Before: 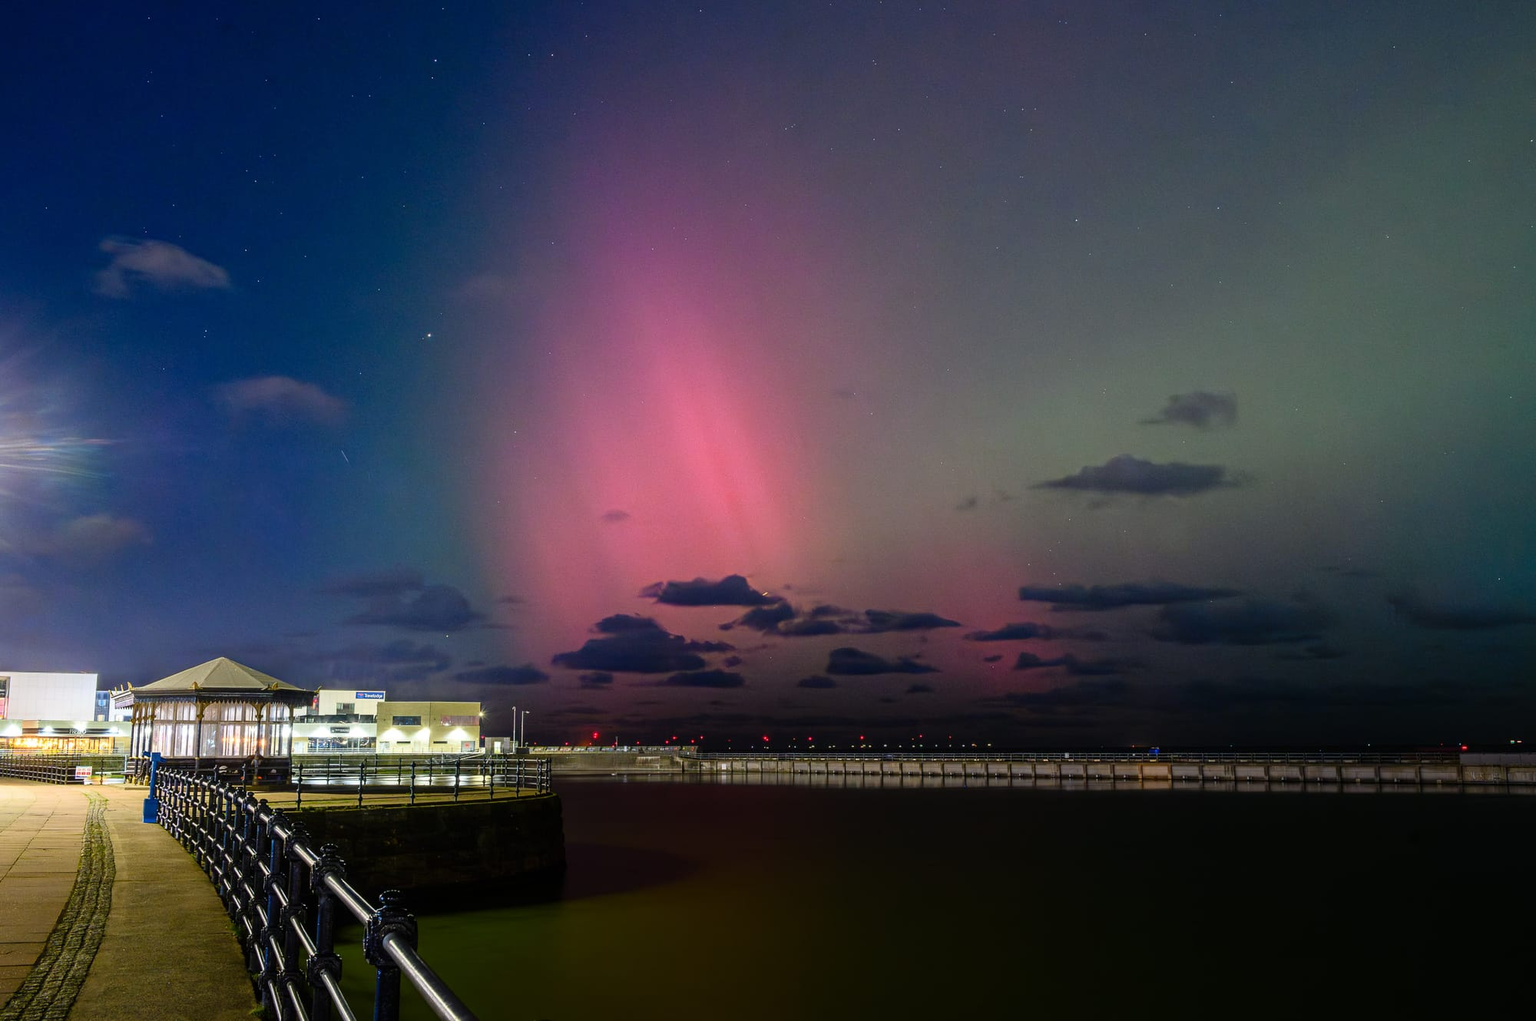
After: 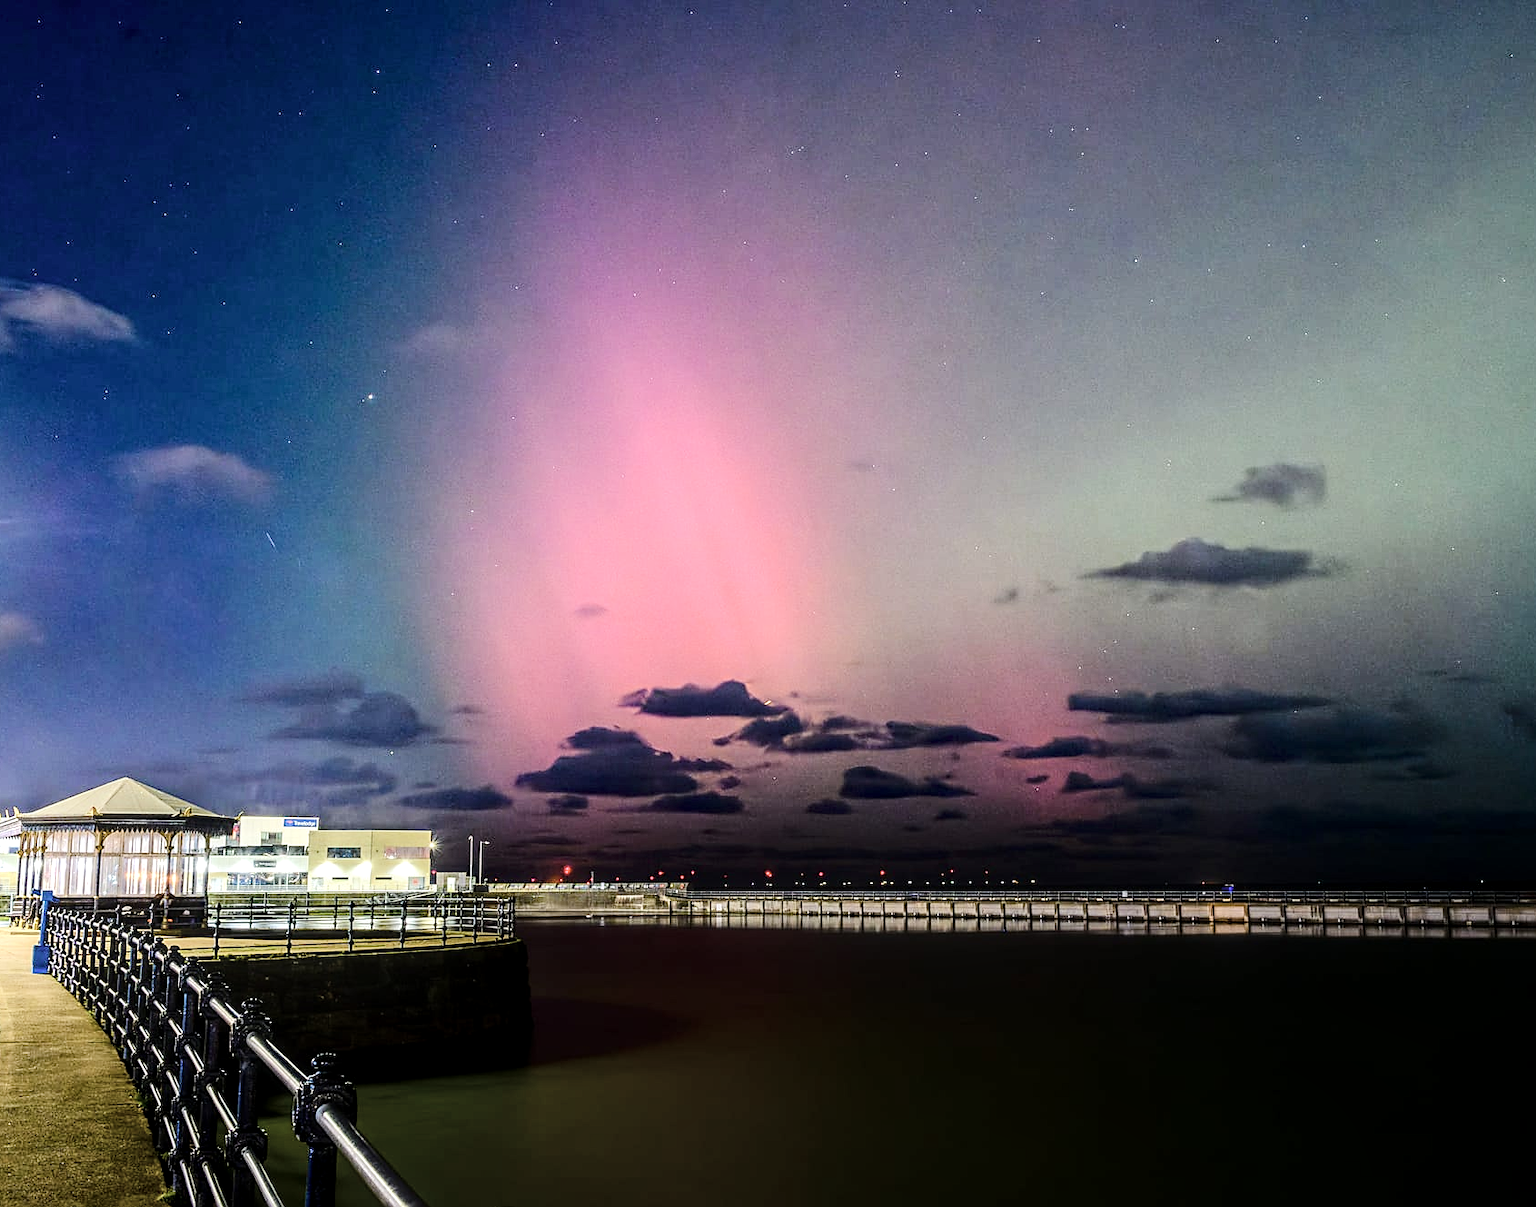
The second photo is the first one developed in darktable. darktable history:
local contrast: highlights 62%, detail 143%, midtone range 0.43
sharpen: radius 1.878, amount 0.416, threshold 1.401
contrast brightness saturation: contrast 0.096, saturation -0.369
crop: left 7.59%, right 7.843%
tone equalizer: -7 EV 0.152 EV, -6 EV 0.572 EV, -5 EV 1.11 EV, -4 EV 1.34 EV, -3 EV 1.16 EV, -2 EV 0.6 EV, -1 EV 0.166 EV, edges refinement/feathering 500, mask exposure compensation -1.57 EV, preserve details no
color balance rgb: linear chroma grading › global chroma 14.89%, perceptual saturation grading › global saturation 0.421%, perceptual saturation grading › highlights -18.817%, perceptual saturation grading › mid-tones 6.751%, perceptual saturation grading › shadows 27.563%, global vibrance 23.978%
